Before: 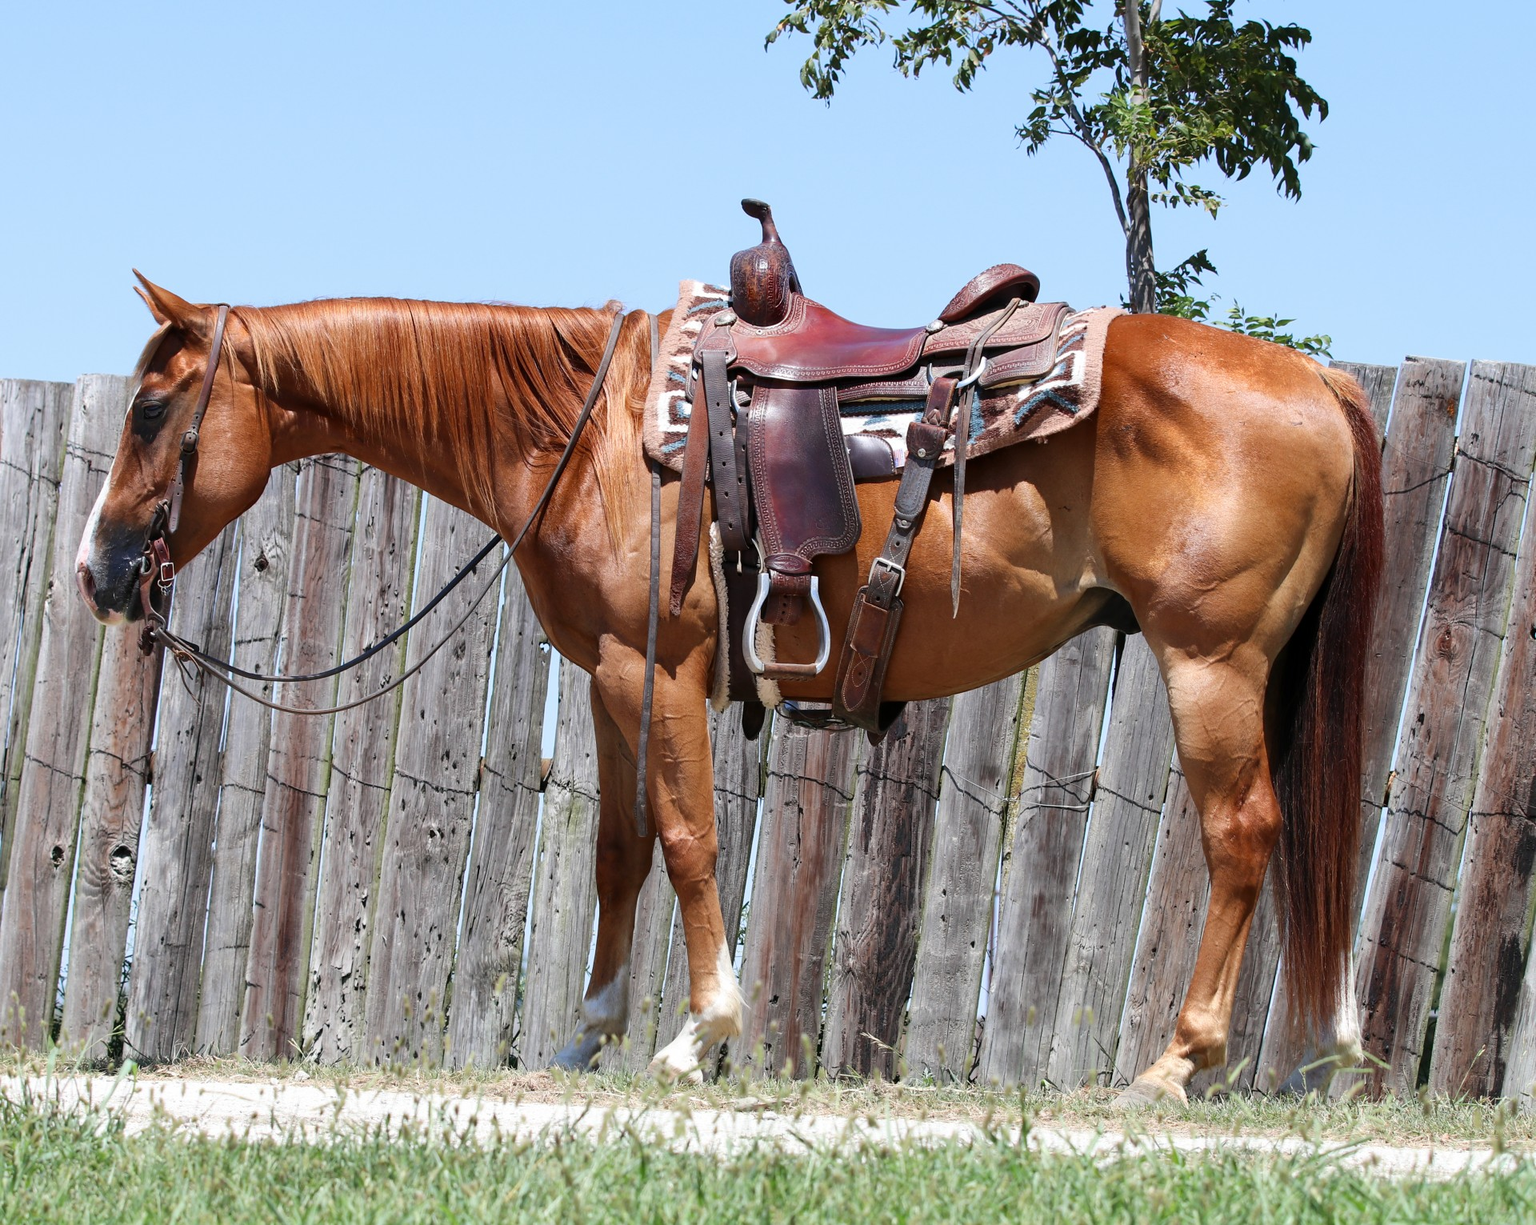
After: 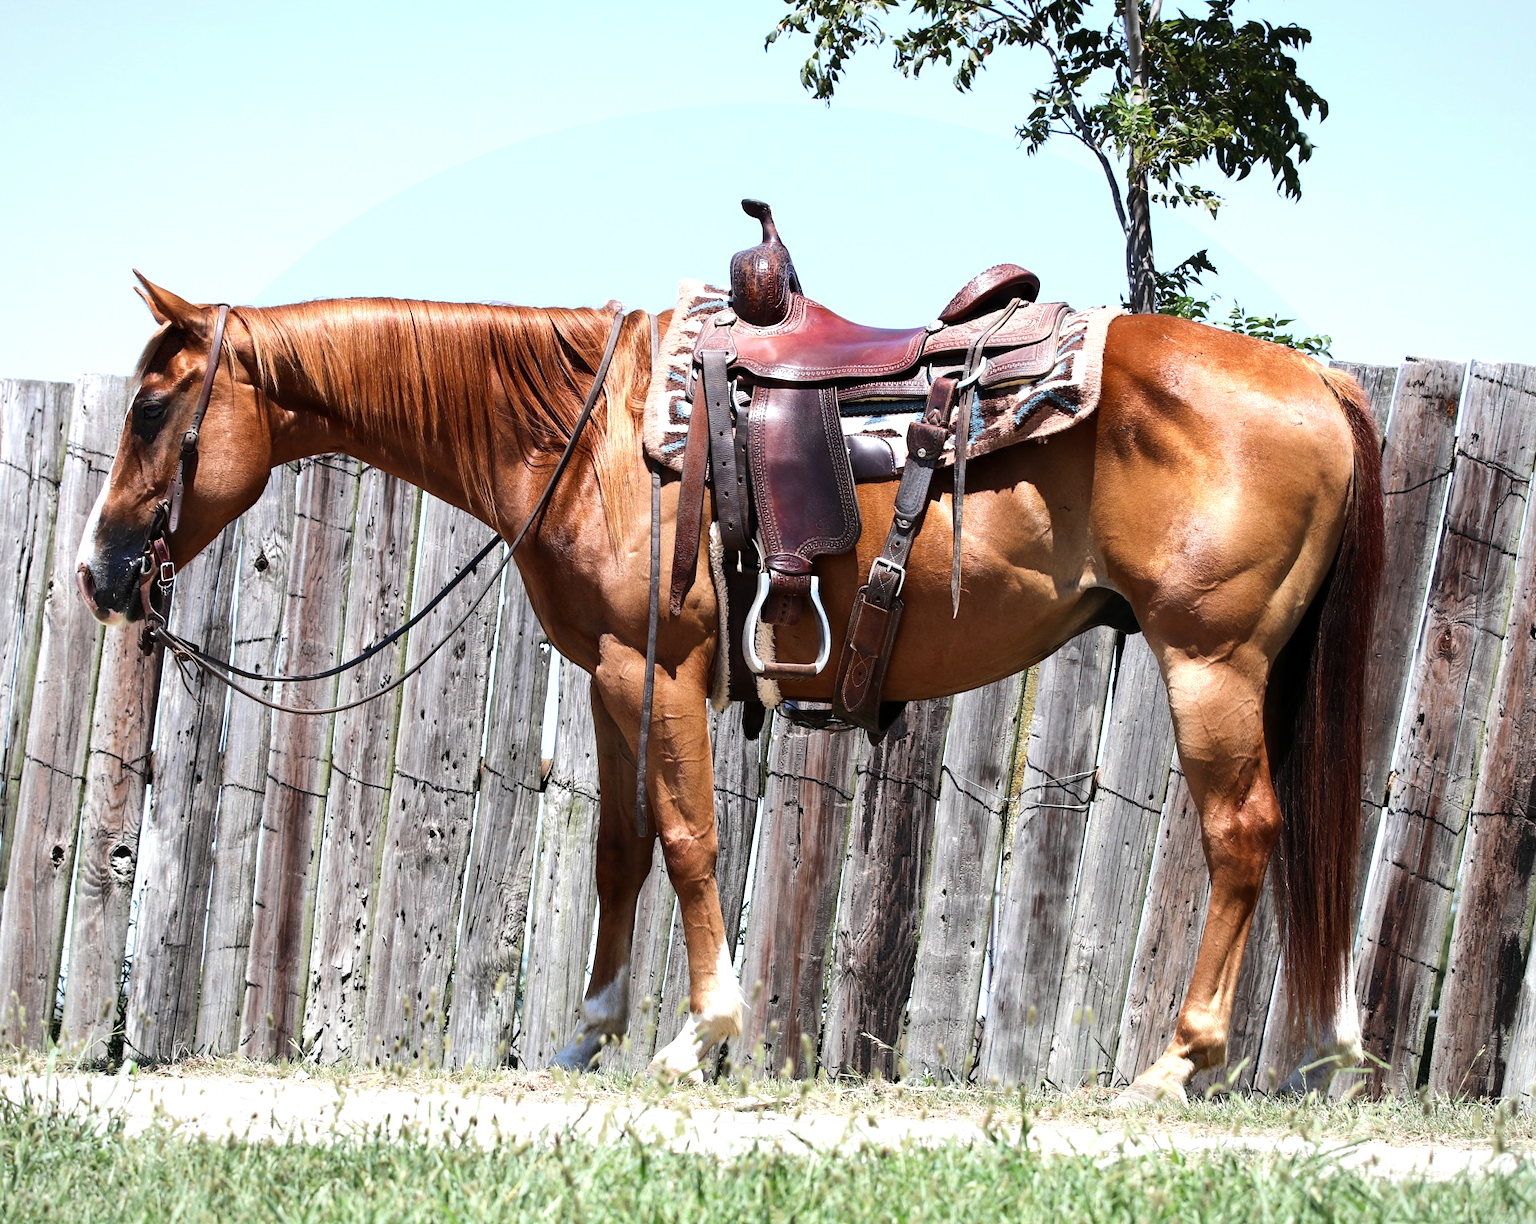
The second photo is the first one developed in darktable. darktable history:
exposure: exposure -0.04 EV, compensate highlight preservation false
vignetting: fall-off start 85%, fall-off radius 80%, brightness -0.182, saturation -0.3, width/height ratio 1.219, dithering 8-bit output, unbound false
tone equalizer: -8 EV -0.75 EV, -7 EV -0.7 EV, -6 EV -0.6 EV, -5 EV -0.4 EV, -3 EV 0.4 EV, -2 EV 0.6 EV, -1 EV 0.7 EV, +0 EV 0.75 EV, edges refinement/feathering 500, mask exposure compensation -1.57 EV, preserve details no
